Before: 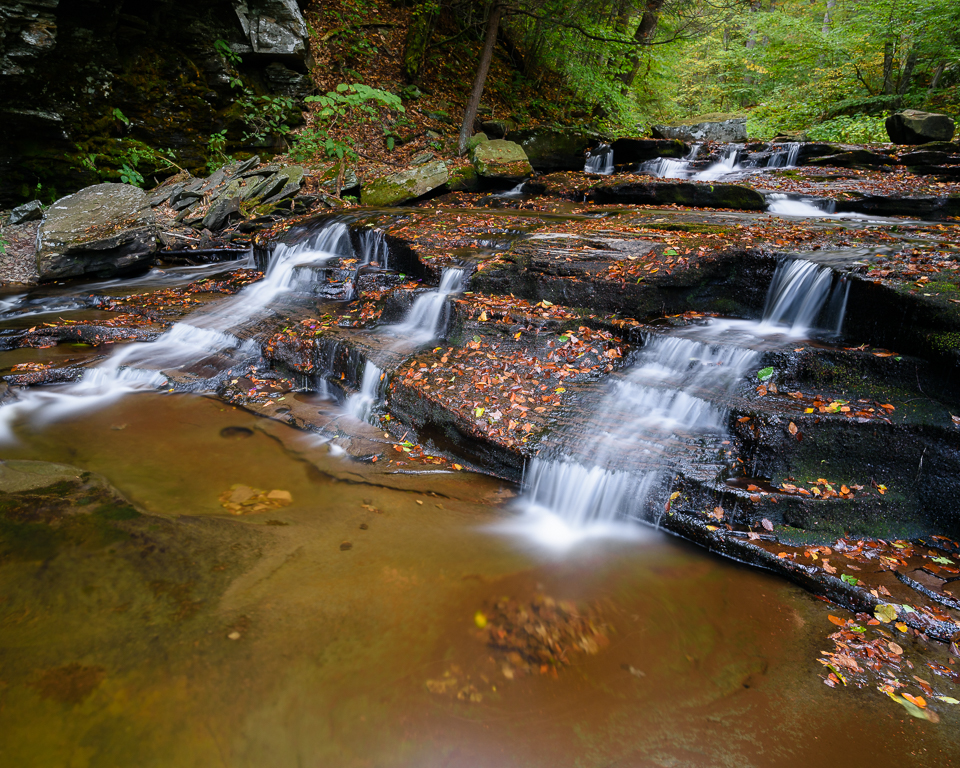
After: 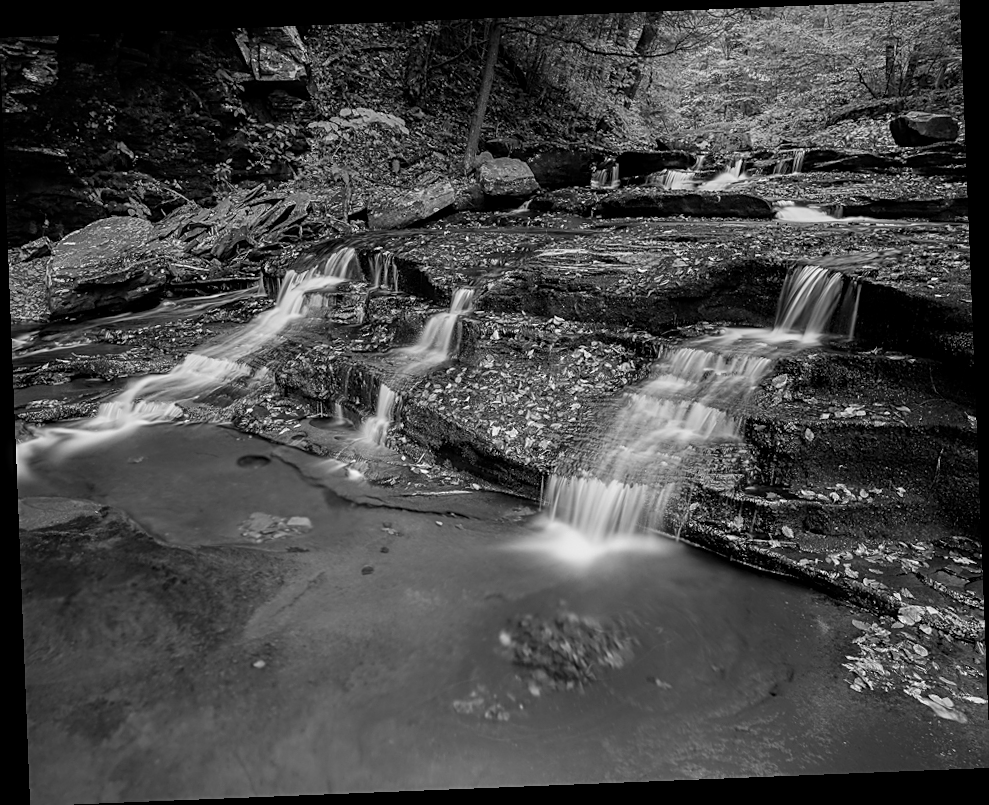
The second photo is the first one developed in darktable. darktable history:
sharpen: on, module defaults
exposure: exposure -0.151 EV, compensate highlight preservation false
local contrast: on, module defaults
monochrome: a 30.25, b 92.03
rotate and perspective: rotation -2.29°, automatic cropping off
